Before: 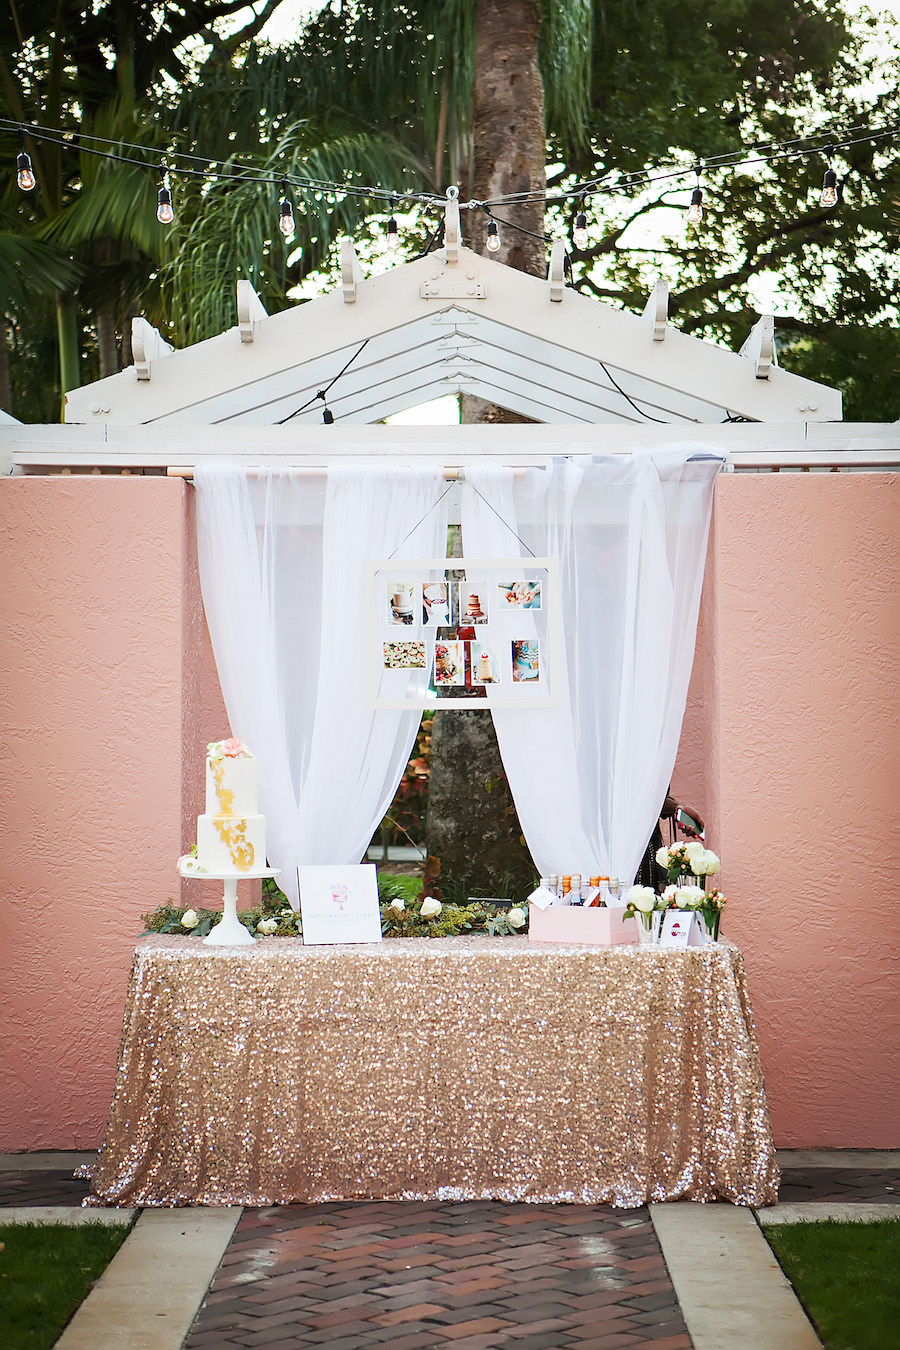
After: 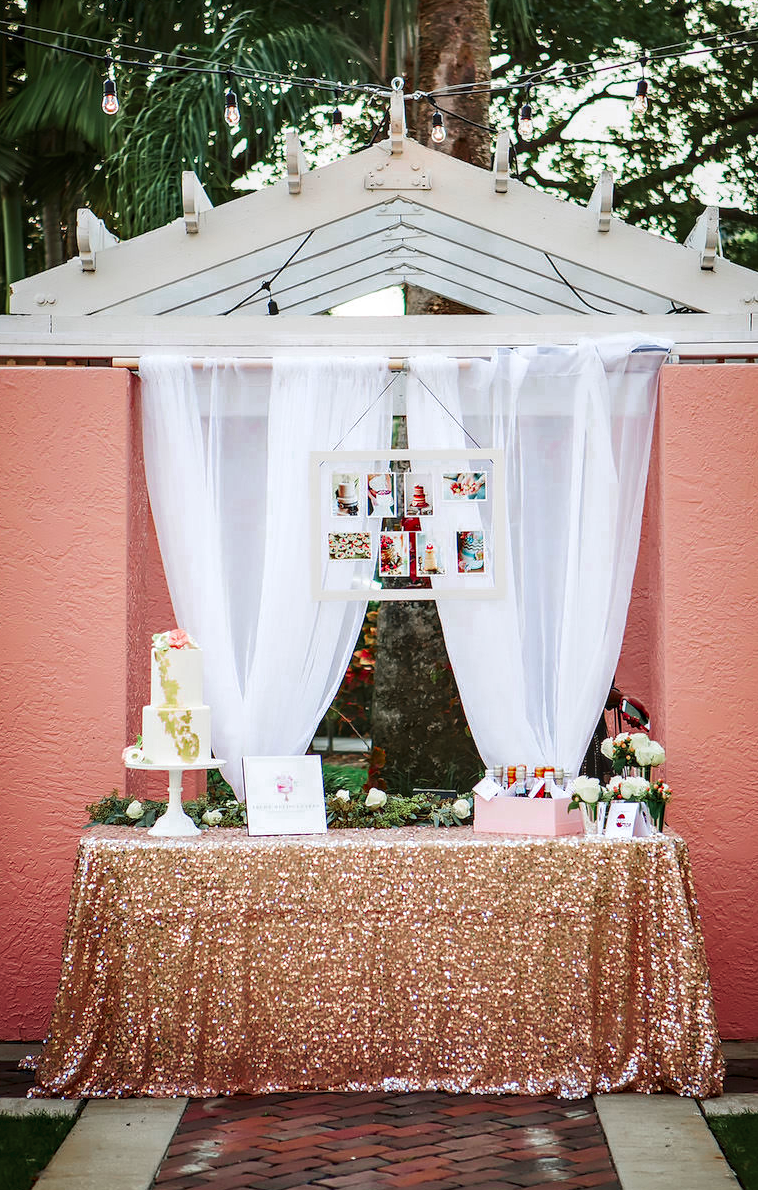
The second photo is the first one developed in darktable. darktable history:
color zones: curves: ch0 [(0, 0.466) (0.128, 0.466) (0.25, 0.5) (0.375, 0.456) (0.5, 0.5) (0.625, 0.5) (0.737, 0.652) (0.875, 0.5)]; ch1 [(0, 0.603) (0.125, 0.618) (0.261, 0.348) (0.372, 0.353) (0.497, 0.363) (0.611, 0.45) (0.731, 0.427) (0.875, 0.518) (0.998, 0.652)]; ch2 [(0, 0.559) (0.125, 0.451) (0.253, 0.564) (0.37, 0.578) (0.5, 0.466) (0.625, 0.471) (0.731, 0.471) (0.88, 0.485)]
contrast brightness saturation: contrast 0.066, brightness -0.15, saturation 0.109
local contrast: on, module defaults
crop: left 6.172%, top 8.135%, right 9.53%, bottom 3.653%
velvia: strength 28.44%
